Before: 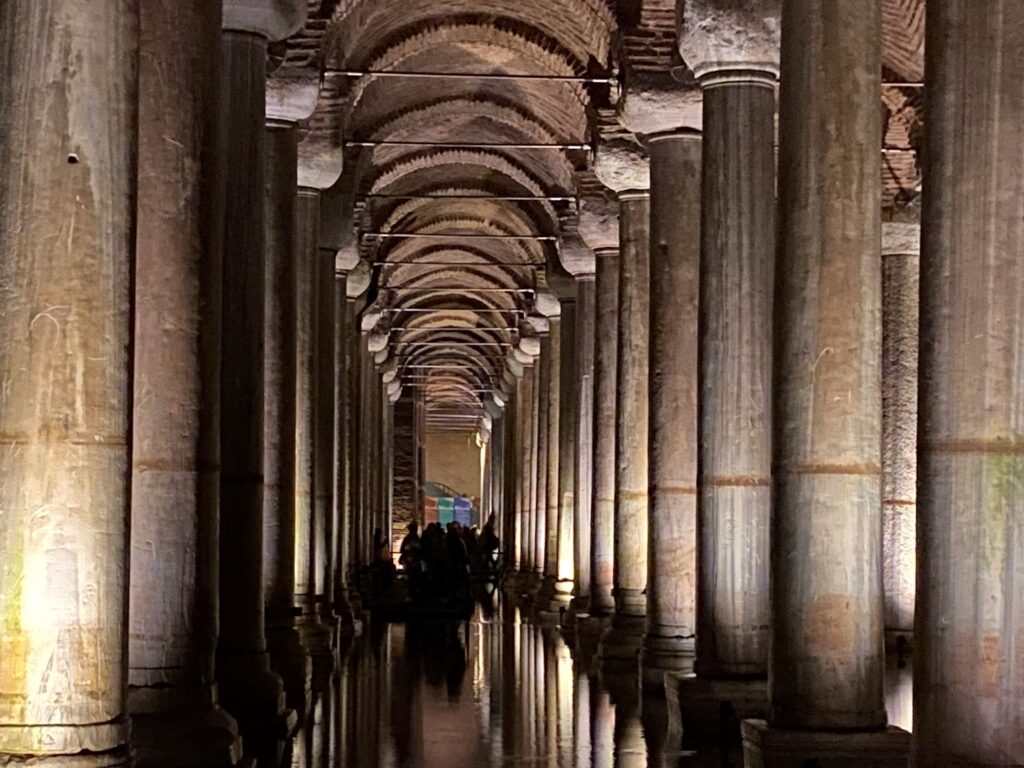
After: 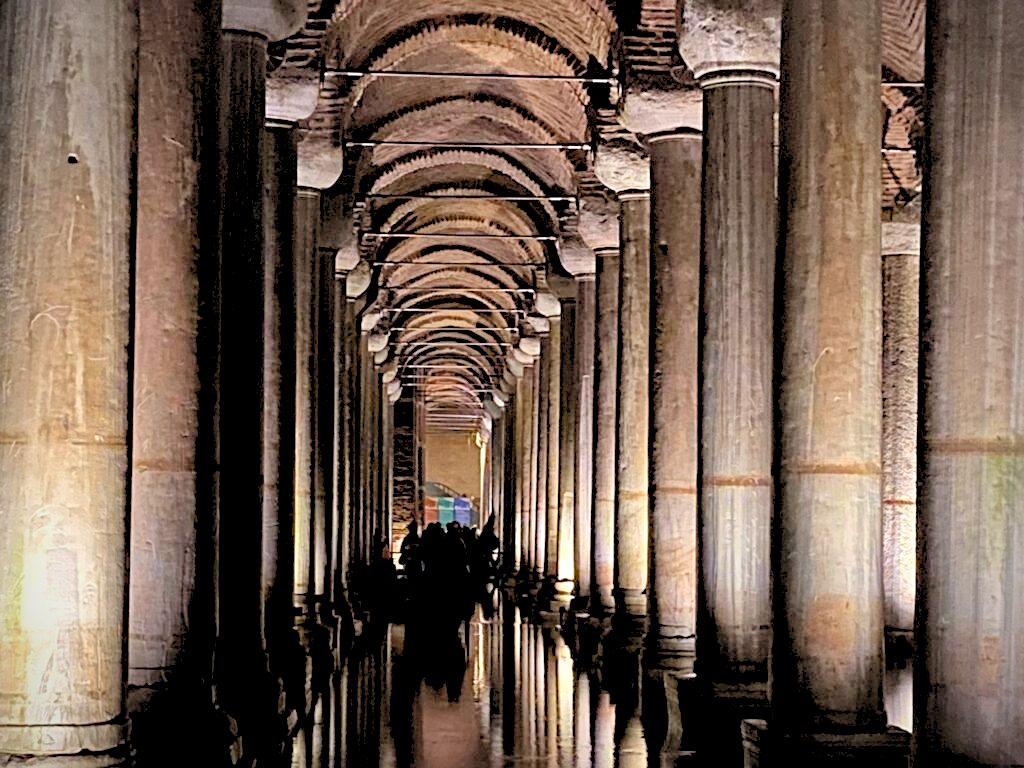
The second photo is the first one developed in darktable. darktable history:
vignetting: unbound false
sharpen: radius 2.509, amount 0.34
levels: levels [0.093, 0.434, 0.988]
